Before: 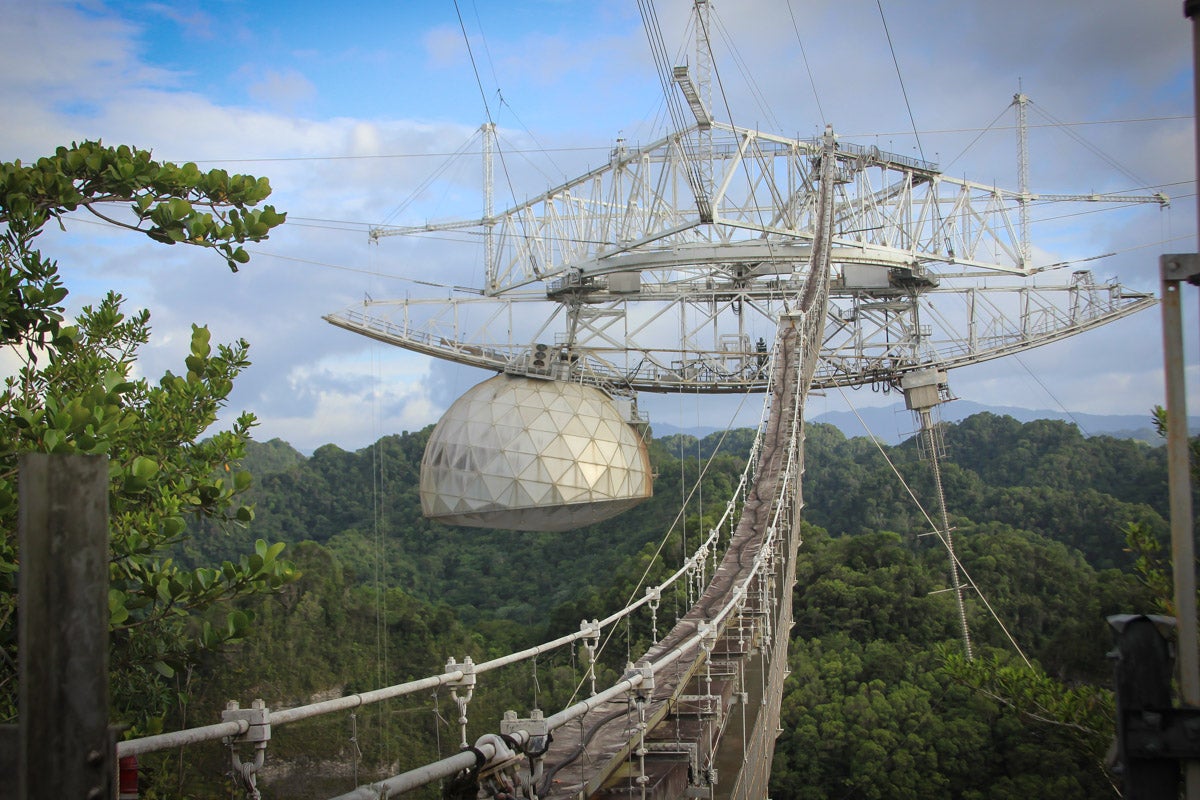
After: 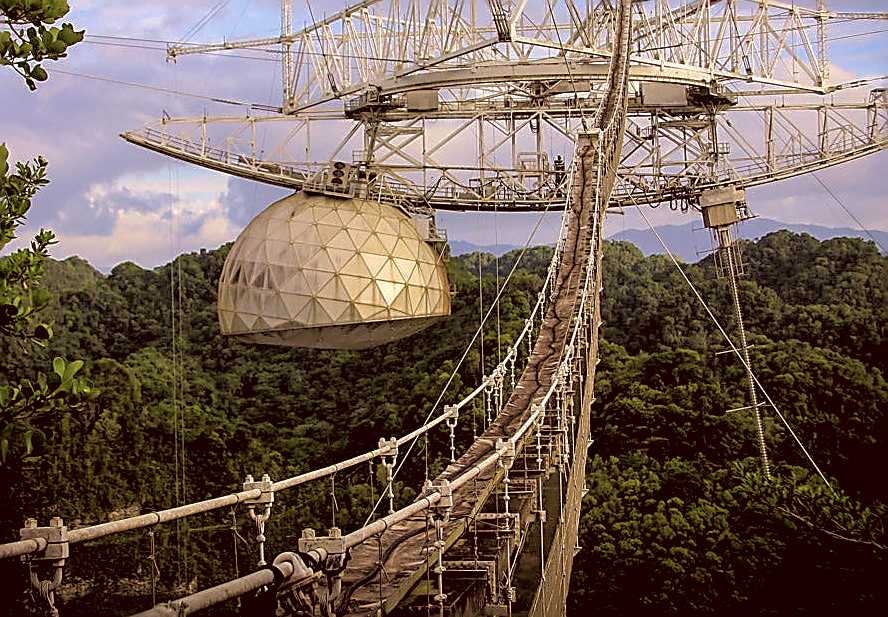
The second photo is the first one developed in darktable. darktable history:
velvia: strength 75%
base curve: curves: ch0 [(0, 0) (0.74, 0.67) (1, 1)]
crop: left 16.871%, top 22.857%, right 9.116%
color correction: highlights a* 6.27, highlights b* 8.19, shadows a* 5.94, shadows b* 7.23, saturation 0.9
local contrast: on, module defaults
rgb levels: levels [[0.034, 0.472, 0.904], [0, 0.5, 1], [0, 0.5, 1]]
sharpen: radius 1.685, amount 1.294
